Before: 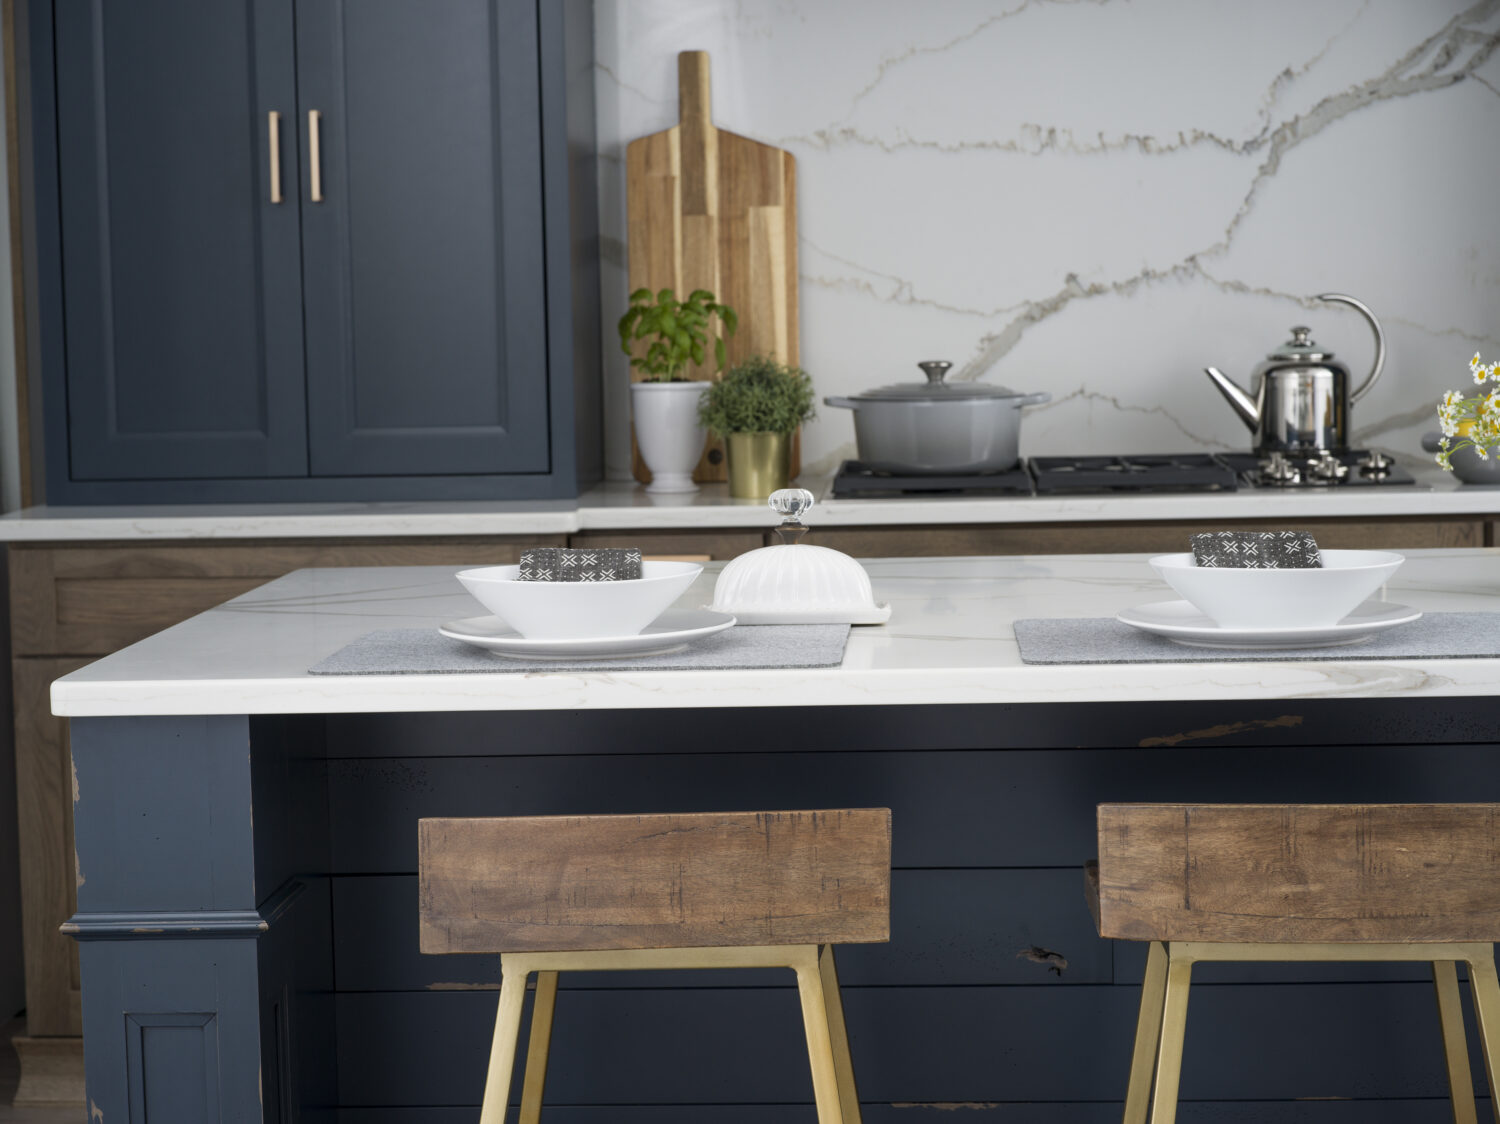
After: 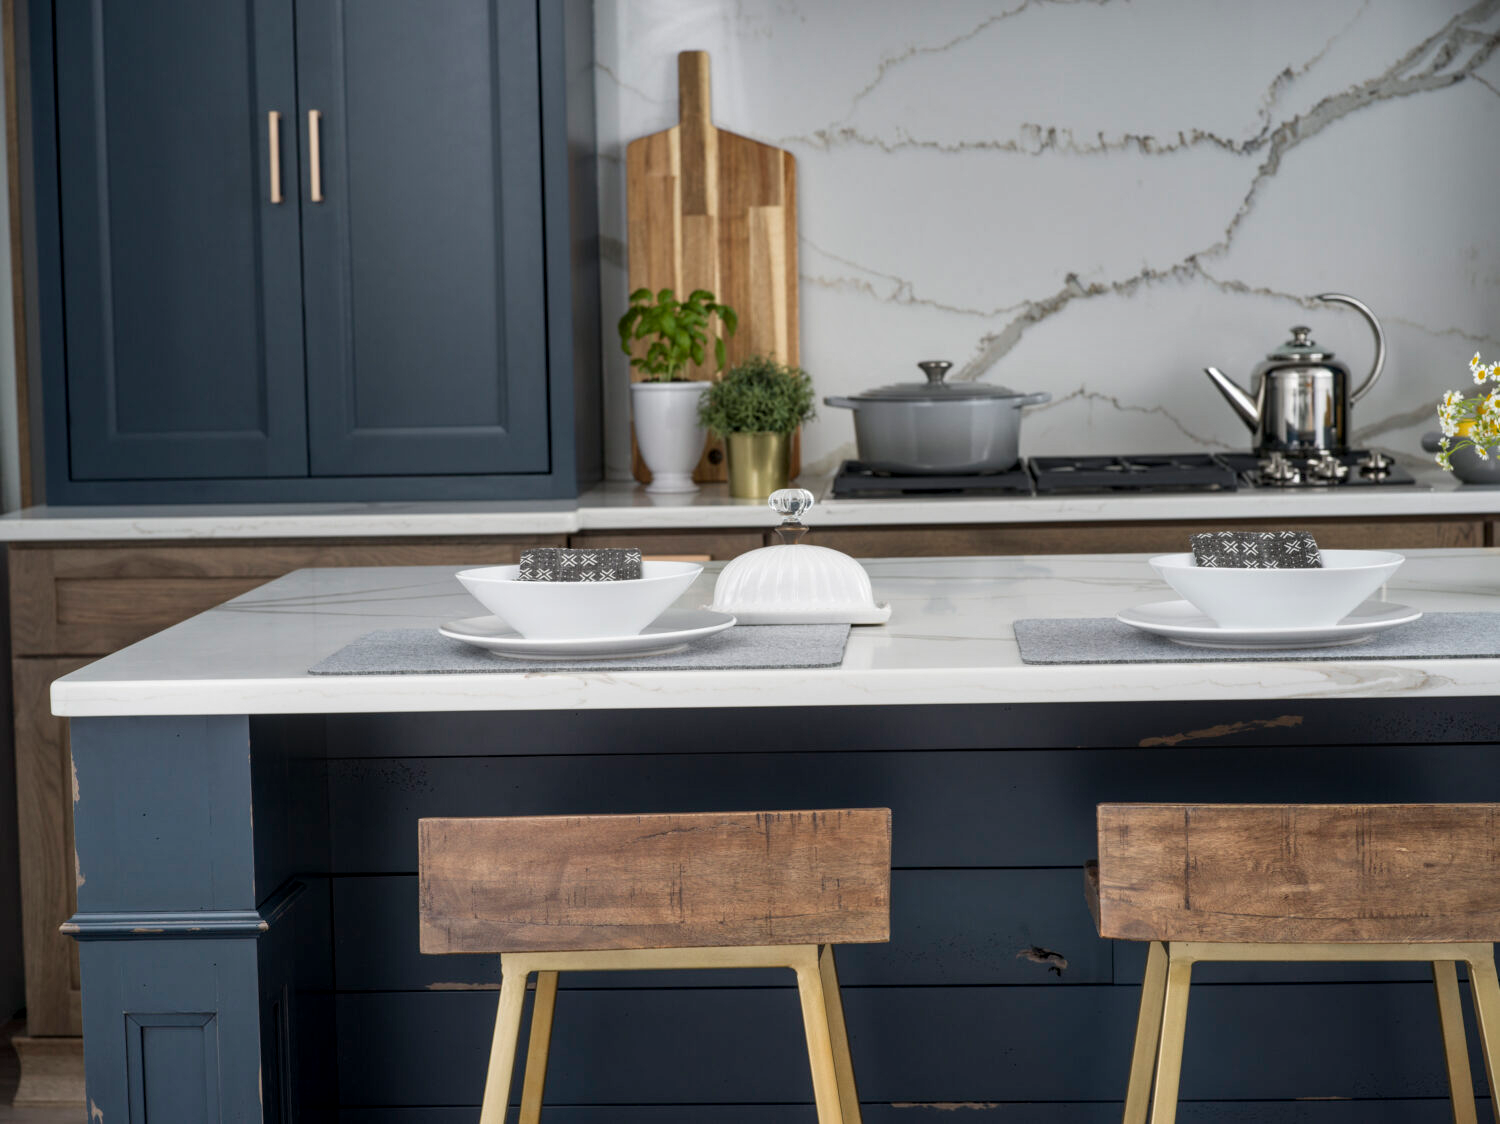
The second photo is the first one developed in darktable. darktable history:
local contrast: on, module defaults
shadows and highlights: radius 108.52, shadows 23.73, highlights -59.32, low approximation 0.01, soften with gaussian
